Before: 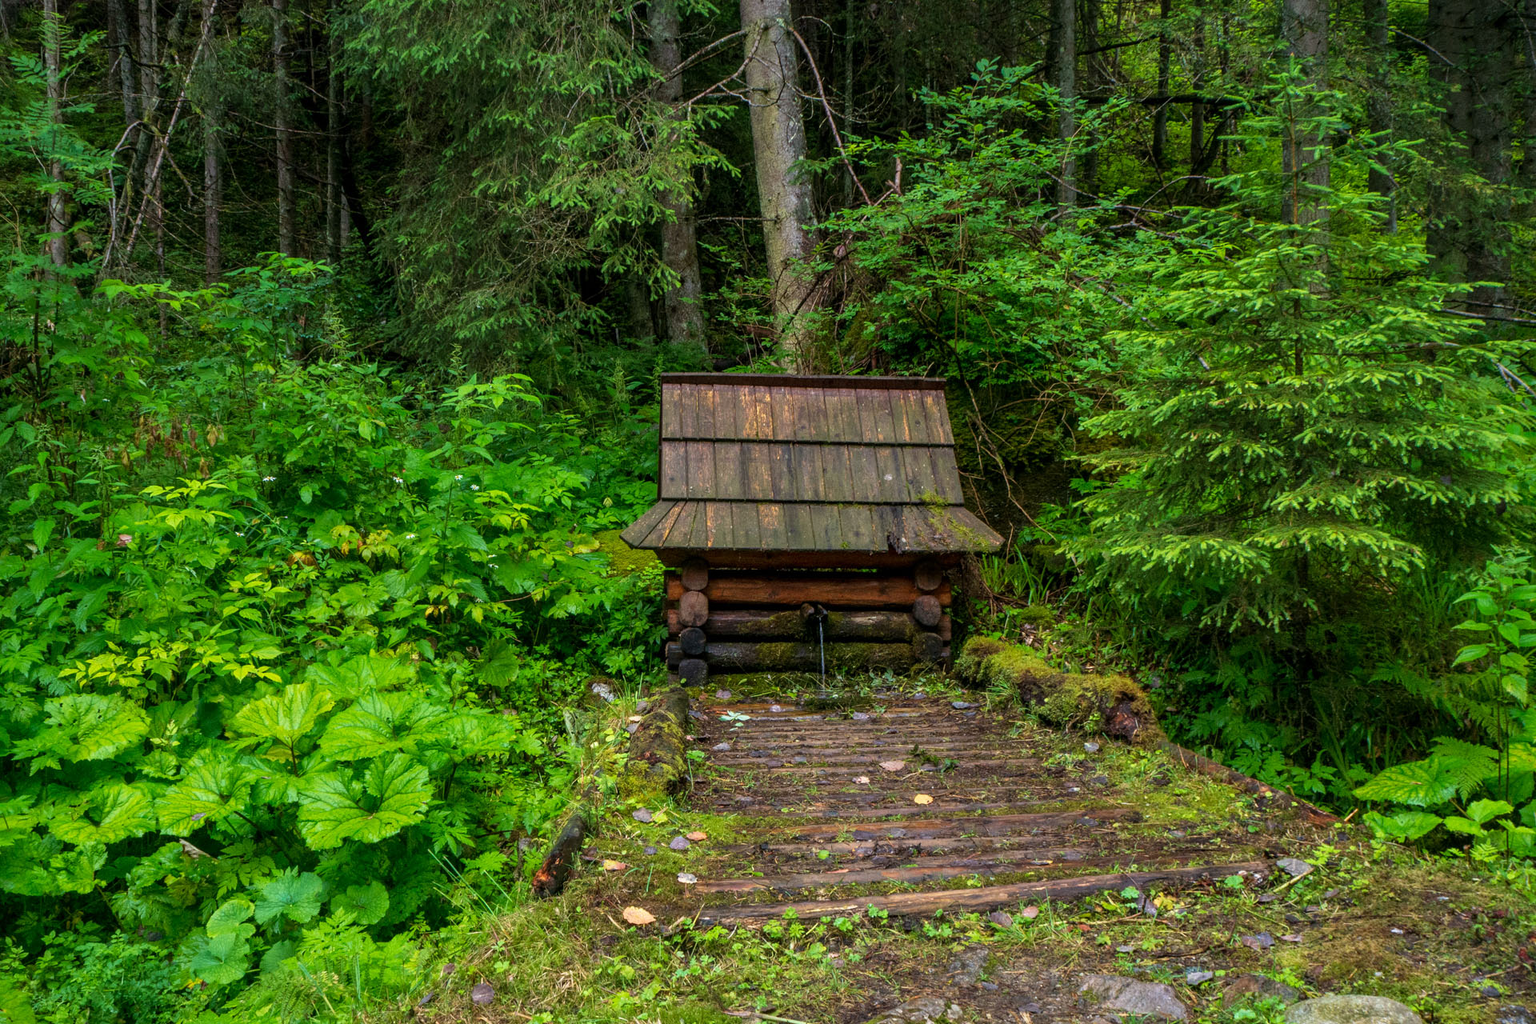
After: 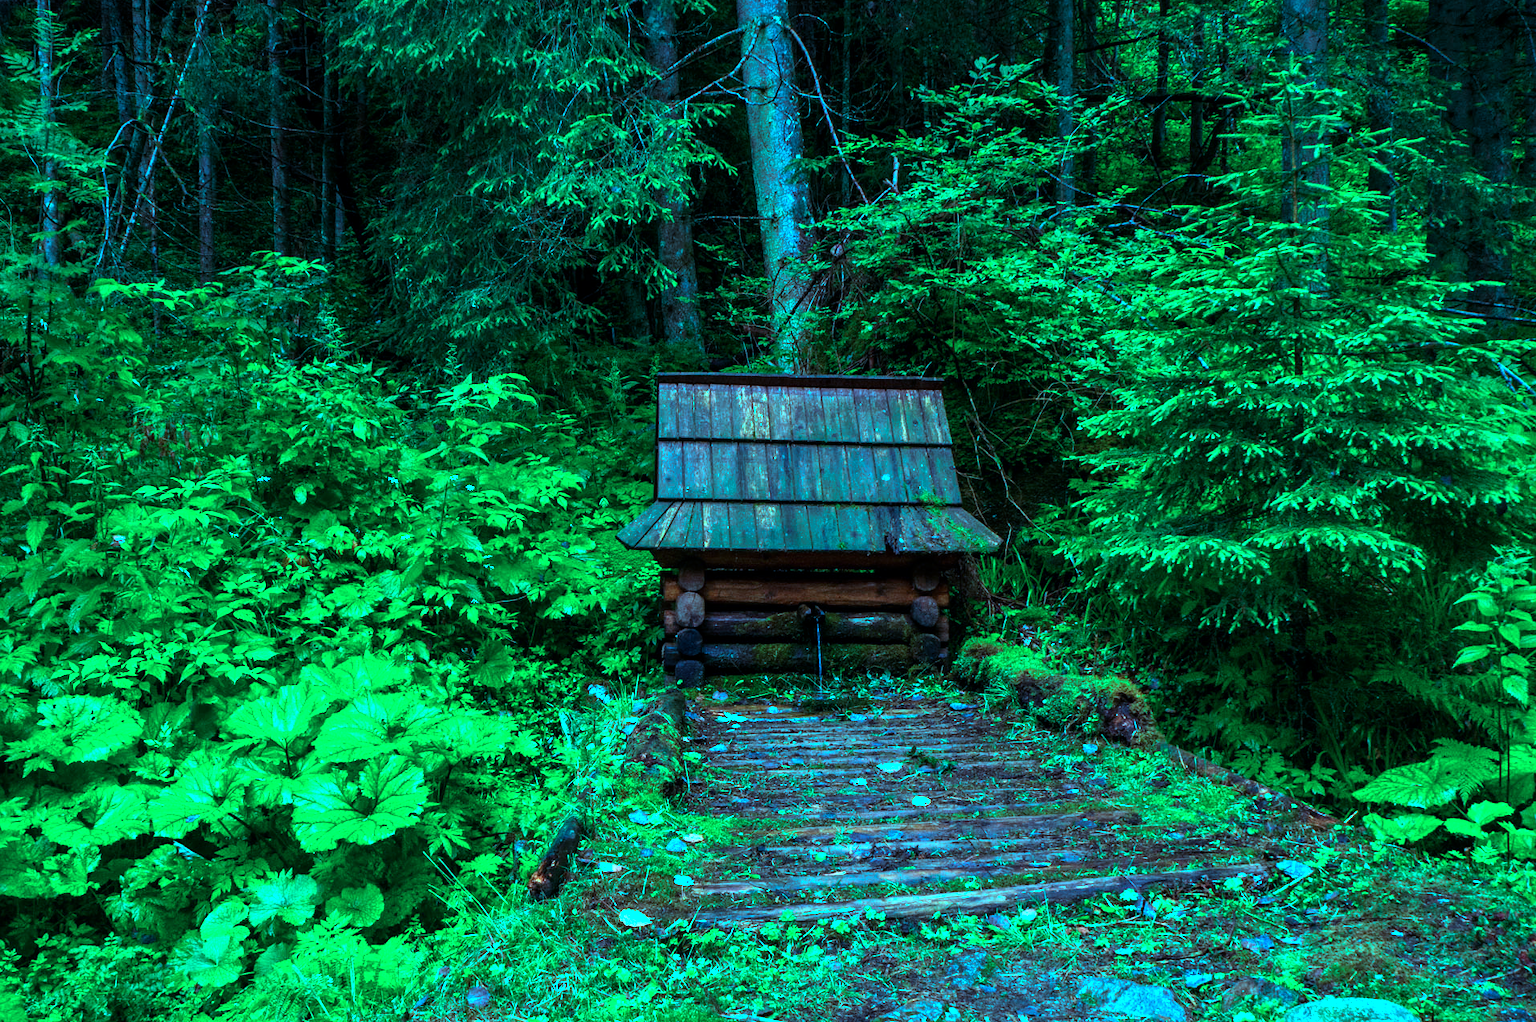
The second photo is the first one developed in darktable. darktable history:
crop and rotate: left 0.488%, top 0.298%, bottom 0.347%
tone equalizer: on, module defaults
color balance rgb: shadows lift › luminance -10.158%, highlights gain › luminance 20.064%, highlights gain › chroma 13.042%, highlights gain › hue 171.83°, linear chroma grading › global chroma 14.355%, perceptual saturation grading › global saturation -0.737%, perceptual brilliance grading › global brilliance 19.439%, perceptual brilliance grading › shadows -40.245%, global vibrance 9.498%, contrast 15.1%, saturation formula JzAzBz (2021)
color calibration: illuminant as shot in camera, x 0.442, y 0.414, temperature 2860.01 K
